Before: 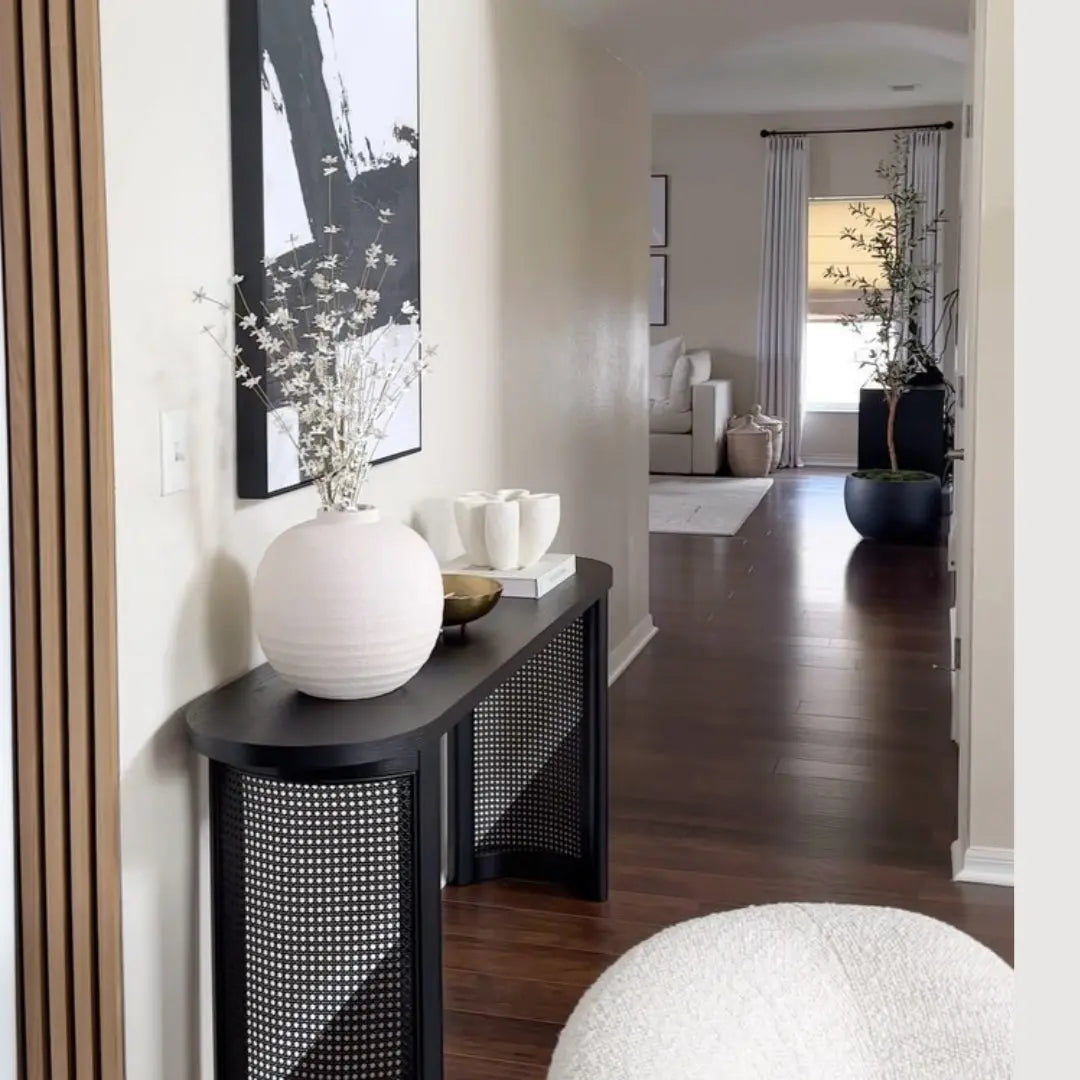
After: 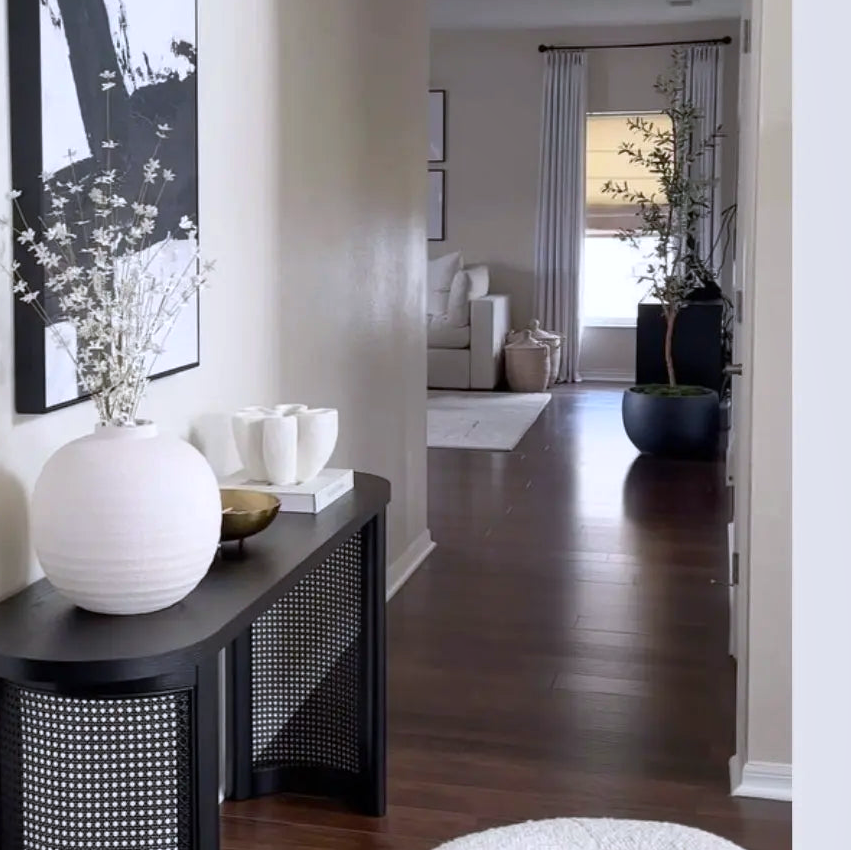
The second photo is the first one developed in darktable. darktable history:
shadows and highlights: radius 337.17, shadows 29.01, soften with gaussian
white balance: red 0.984, blue 1.059
crop and rotate: left 20.74%, top 7.912%, right 0.375%, bottom 13.378%
